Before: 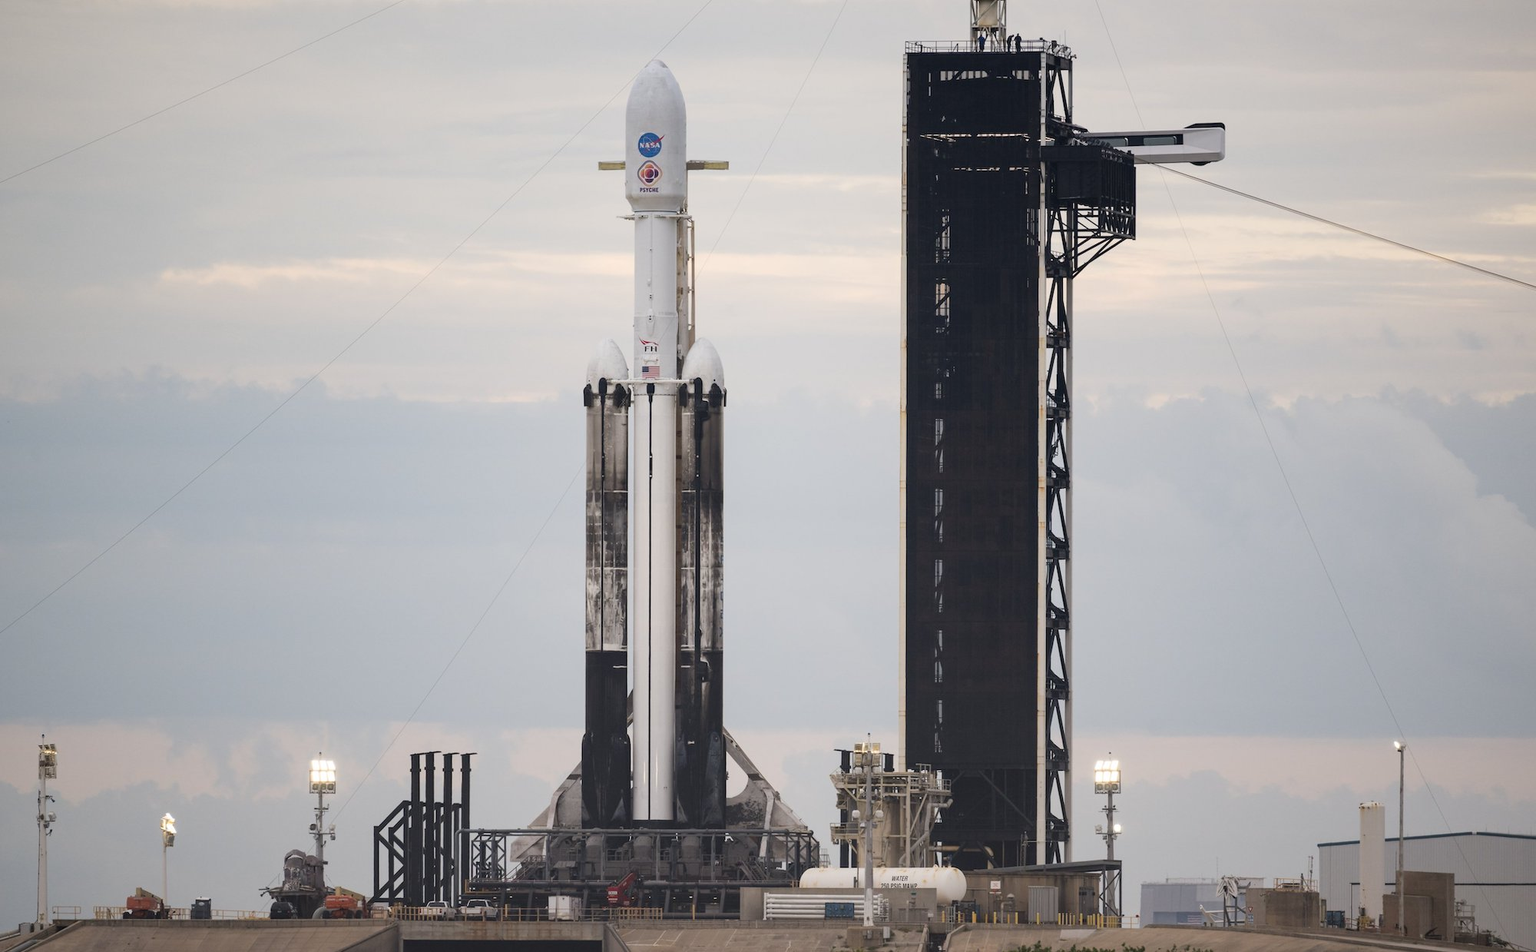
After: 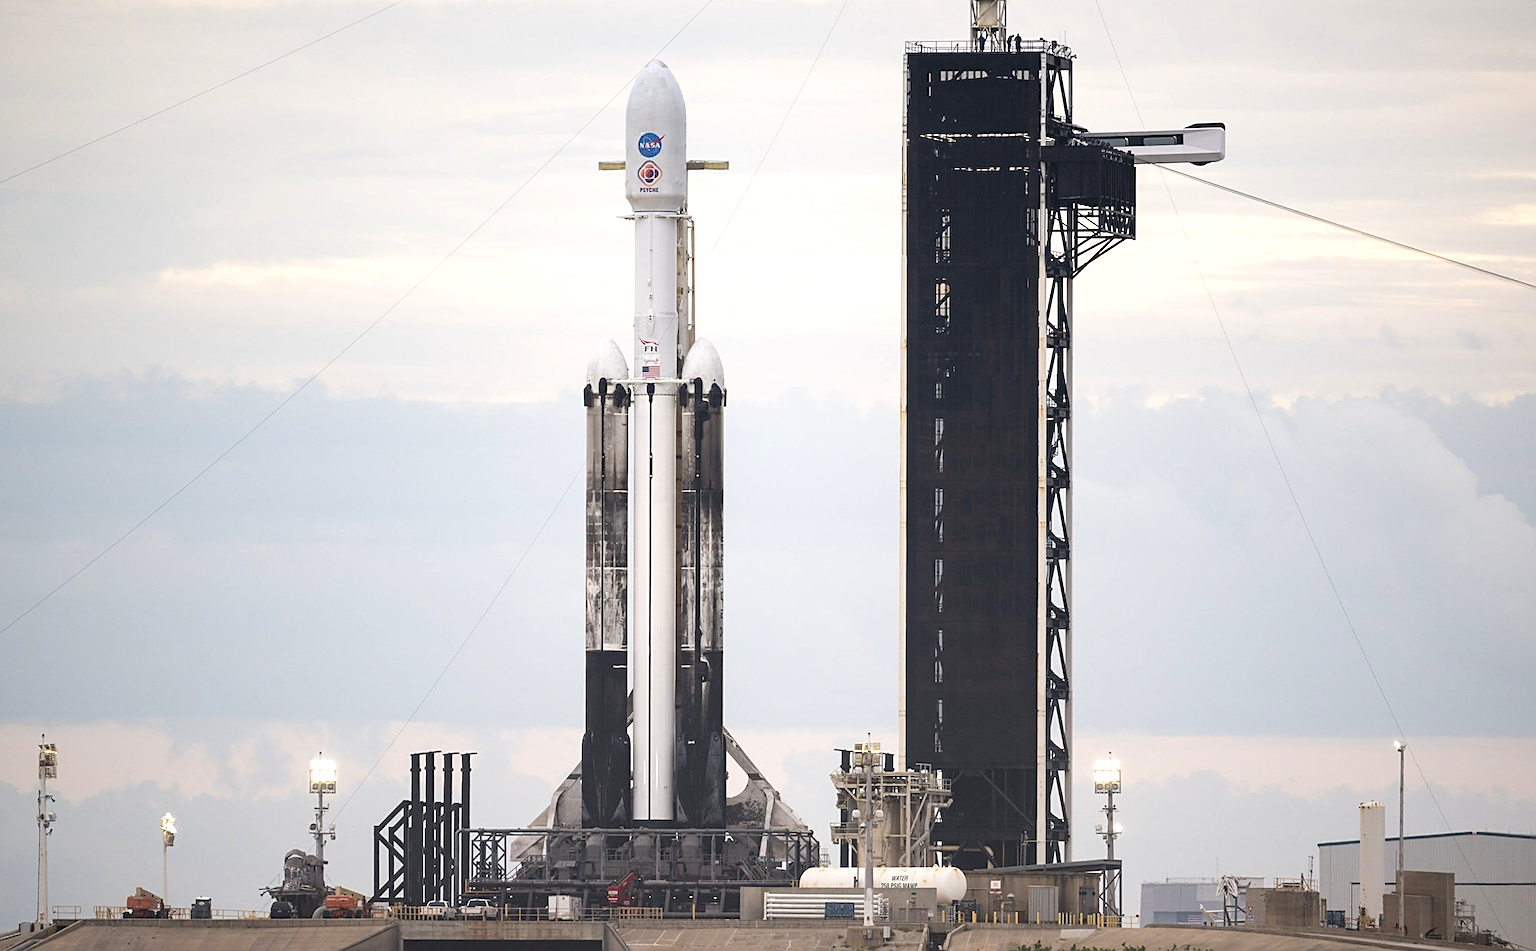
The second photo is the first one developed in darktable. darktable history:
sharpen: on, module defaults
exposure: exposure 0.553 EV, compensate highlight preservation false
